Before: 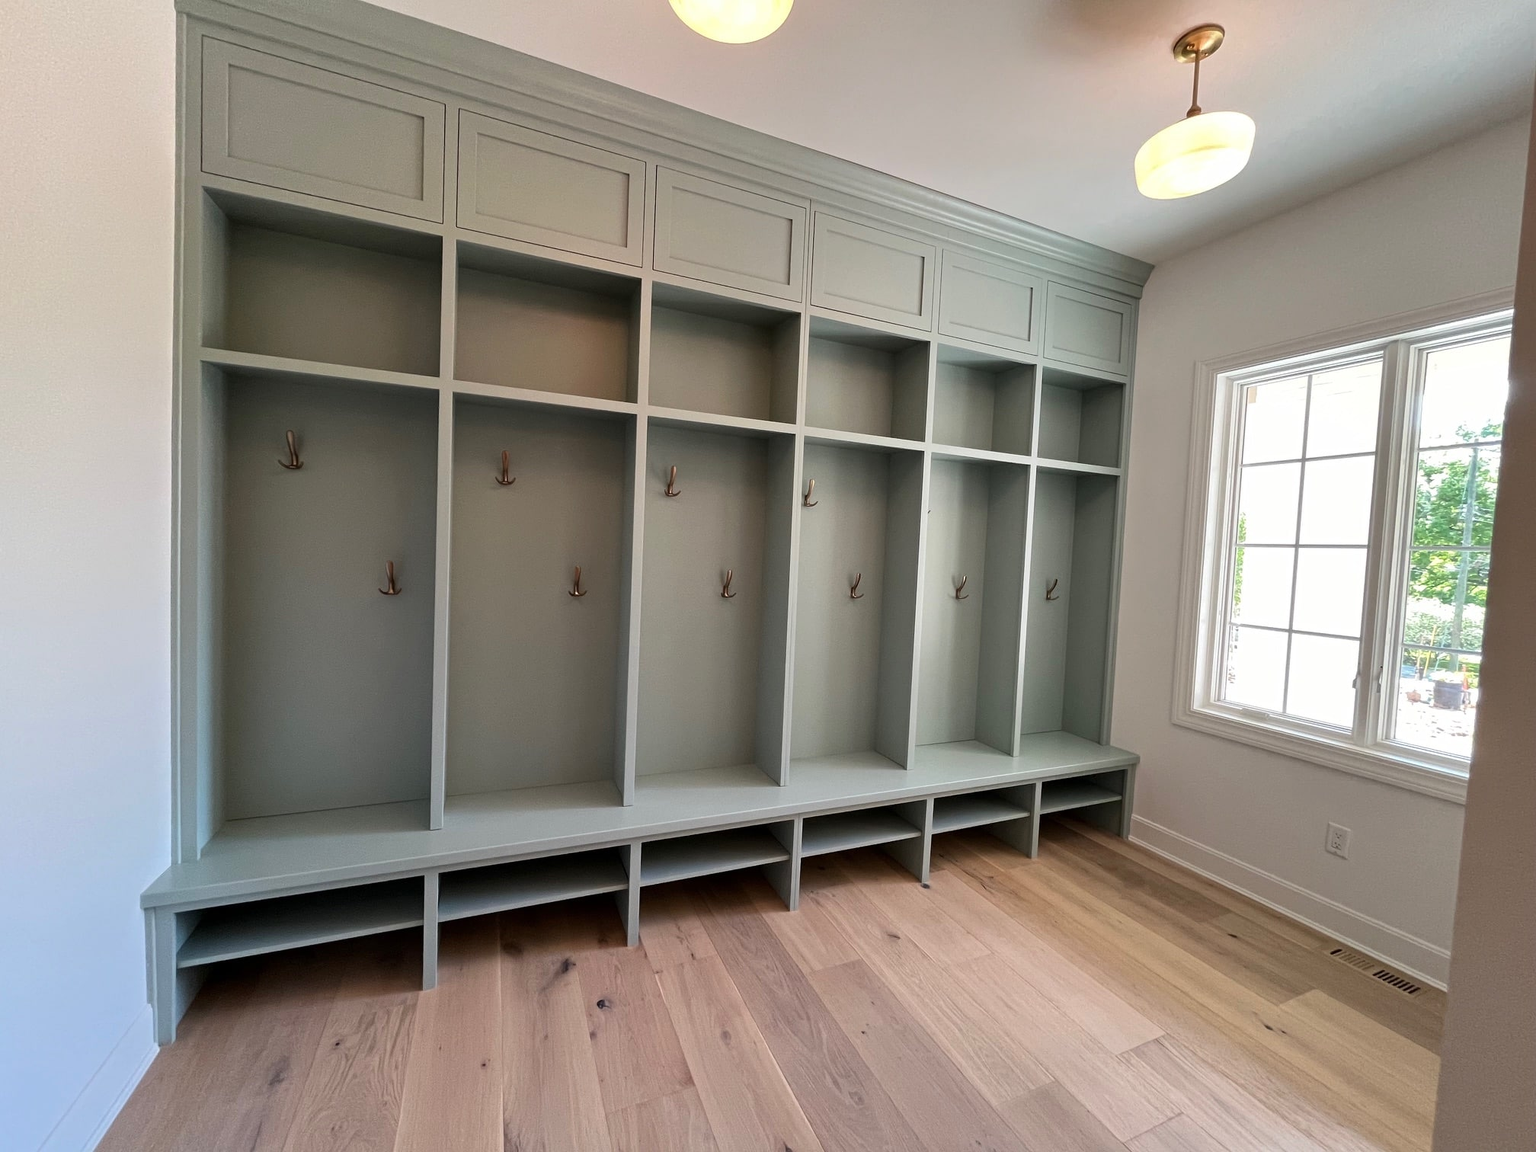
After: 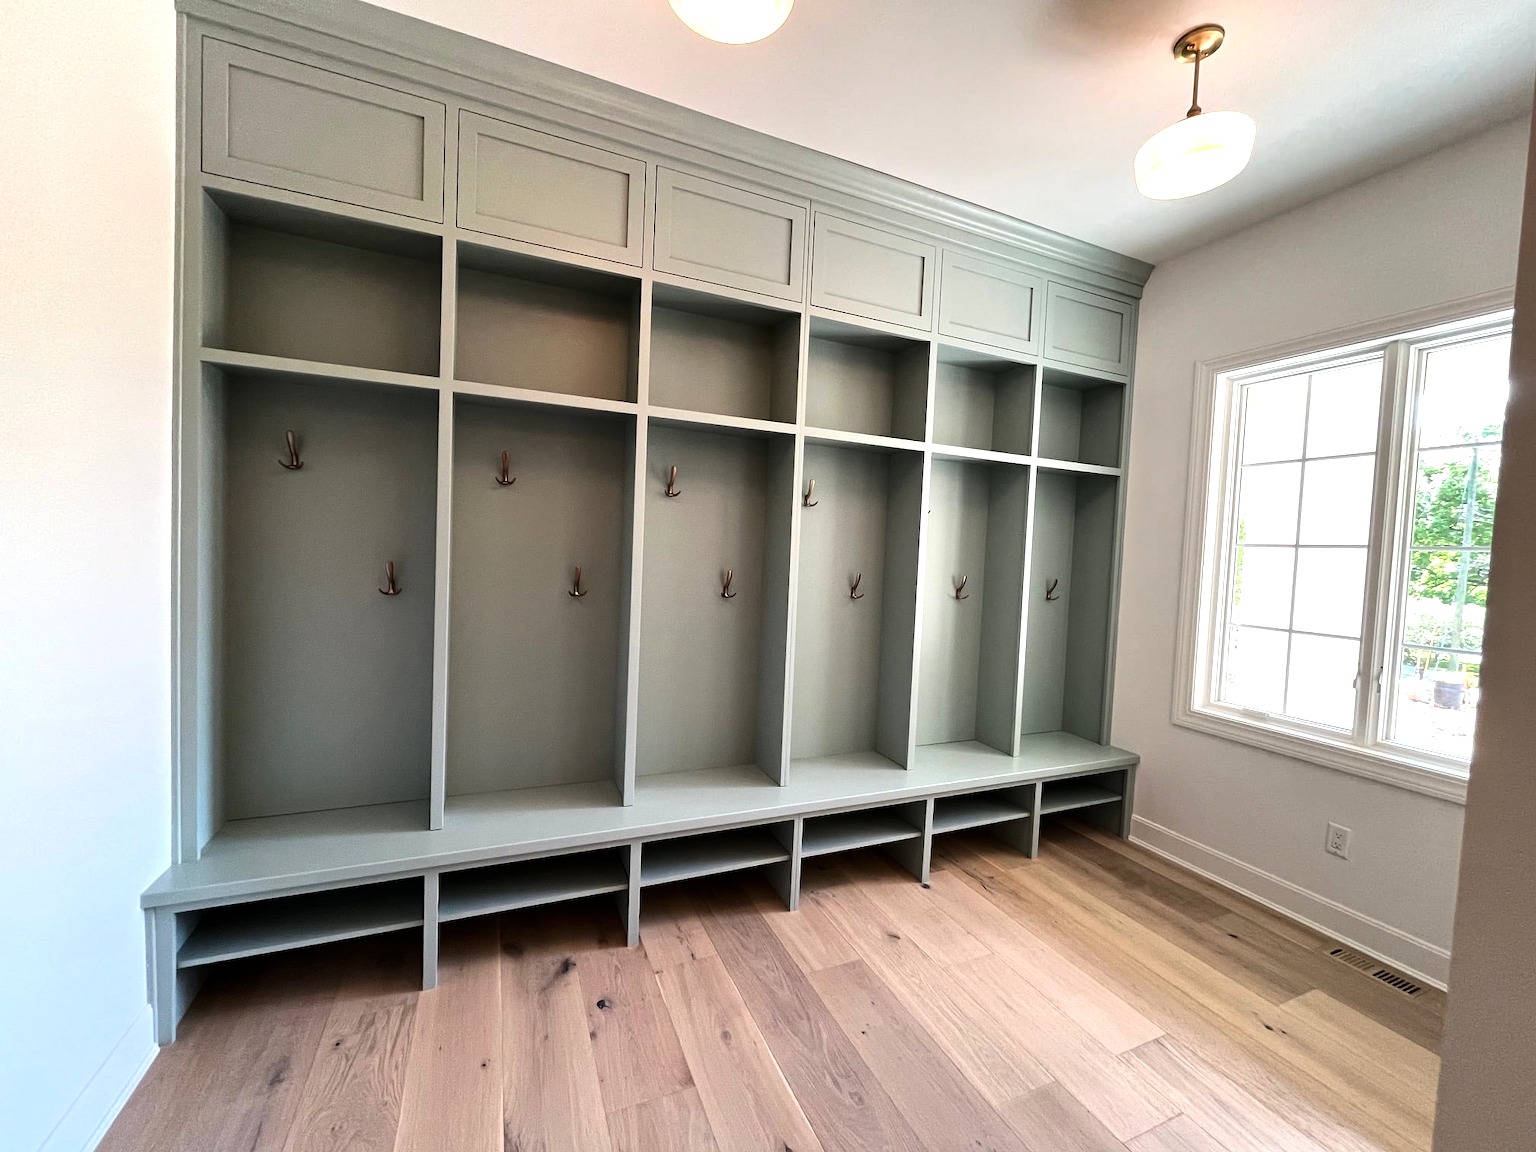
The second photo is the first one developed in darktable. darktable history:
tone equalizer: -8 EV -0.759 EV, -7 EV -0.677 EV, -6 EV -0.64 EV, -5 EV -0.363 EV, -3 EV 0.367 EV, -2 EV 0.6 EV, -1 EV 0.701 EV, +0 EV 0.727 EV, edges refinement/feathering 500, mask exposure compensation -1.57 EV, preserve details no
